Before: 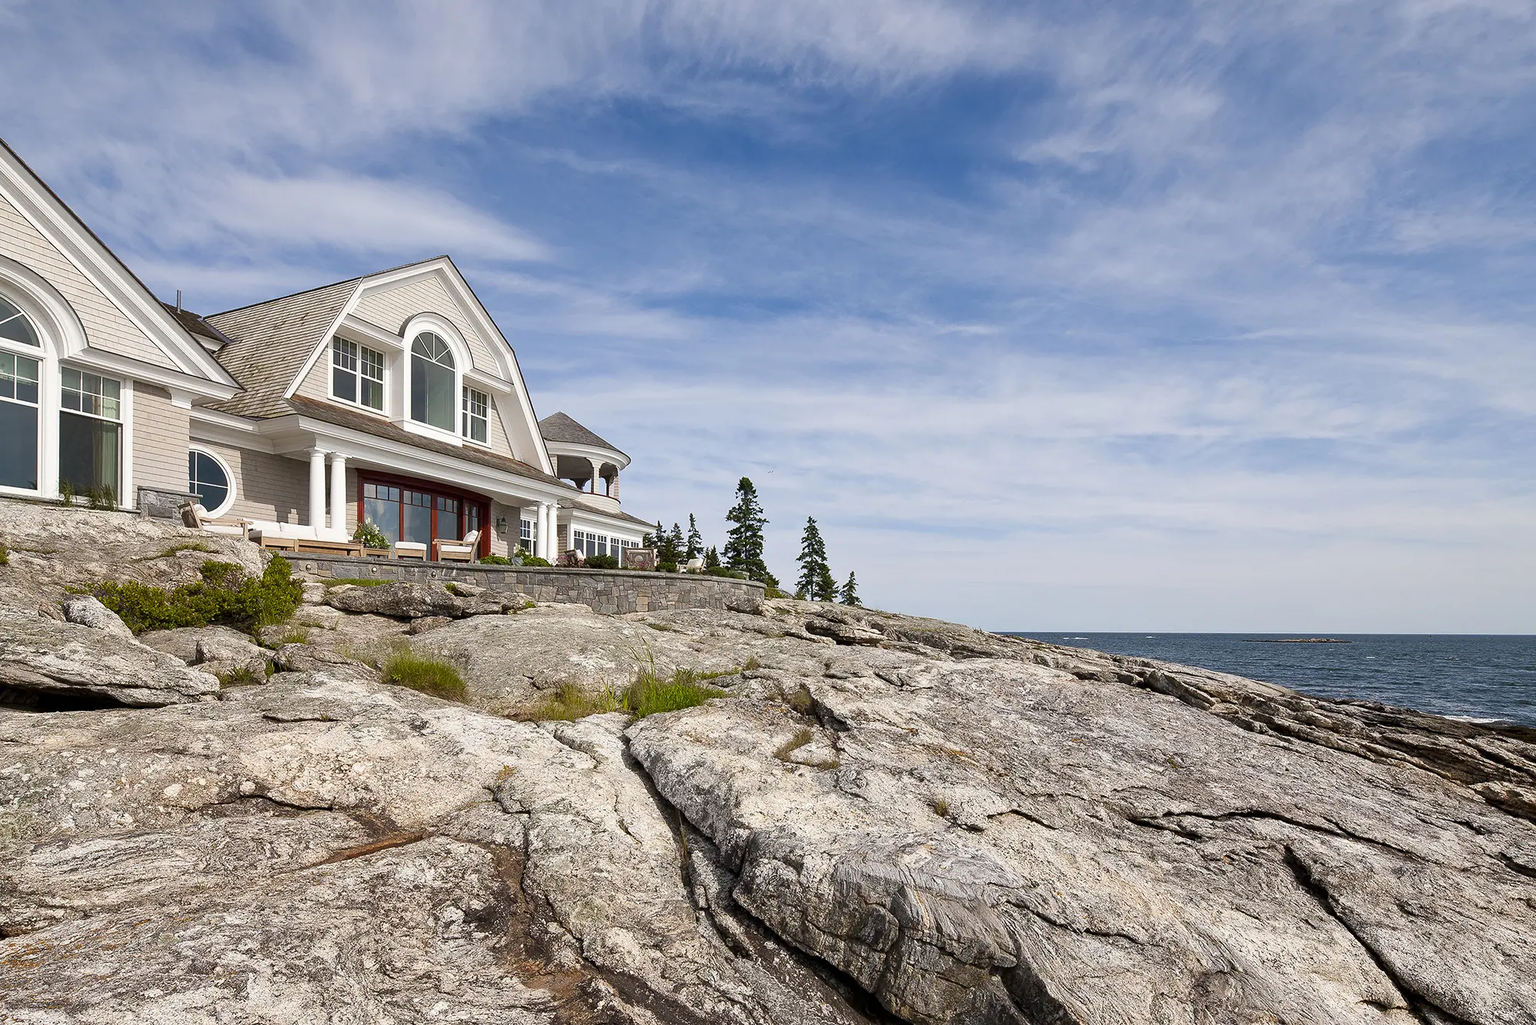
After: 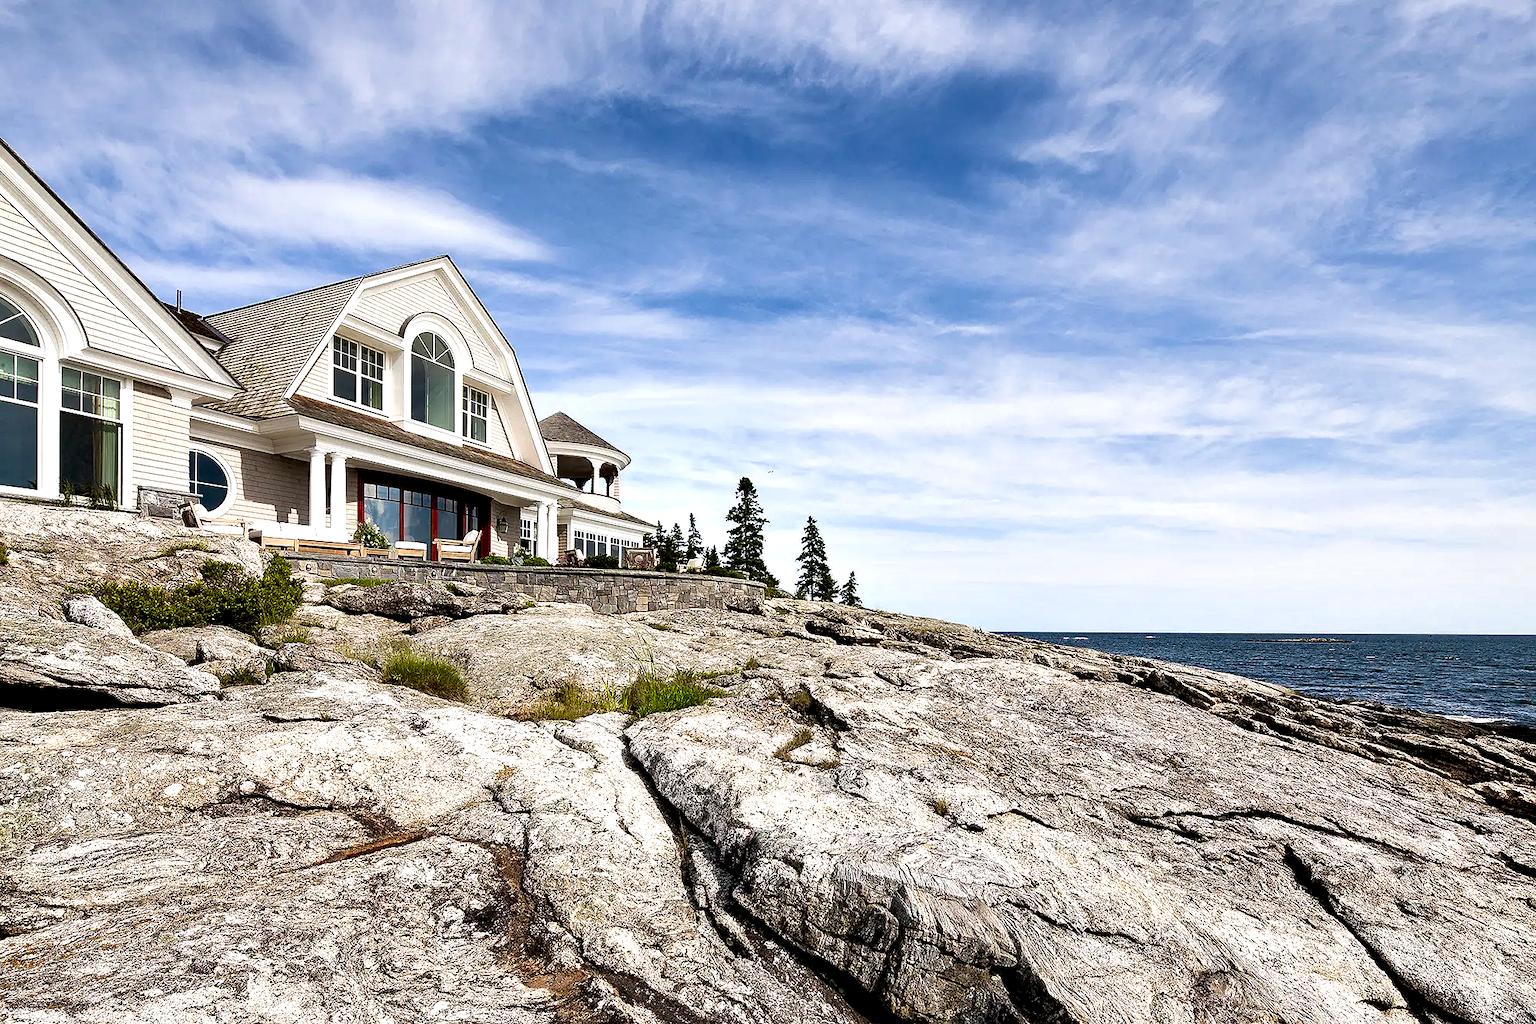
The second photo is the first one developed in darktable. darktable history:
contrast equalizer: octaves 7, y [[0.6 ×6], [0.55 ×6], [0 ×6], [0 ×6], [0 ×6]]
sharpen: radius 1.224, amount 0.3, threshold 0.226
tone equalizer: -8 EV -0.45 EV, -7 EV -0.369 EV, -6 EV -0.349 EV, -5 EV -0.252 EV, -3 EV 0.255 EV, -2 EV 0.312 EV, -1 EV 0.367 EV, +0 EV 0.427 EV
velvia: on, module defaults
